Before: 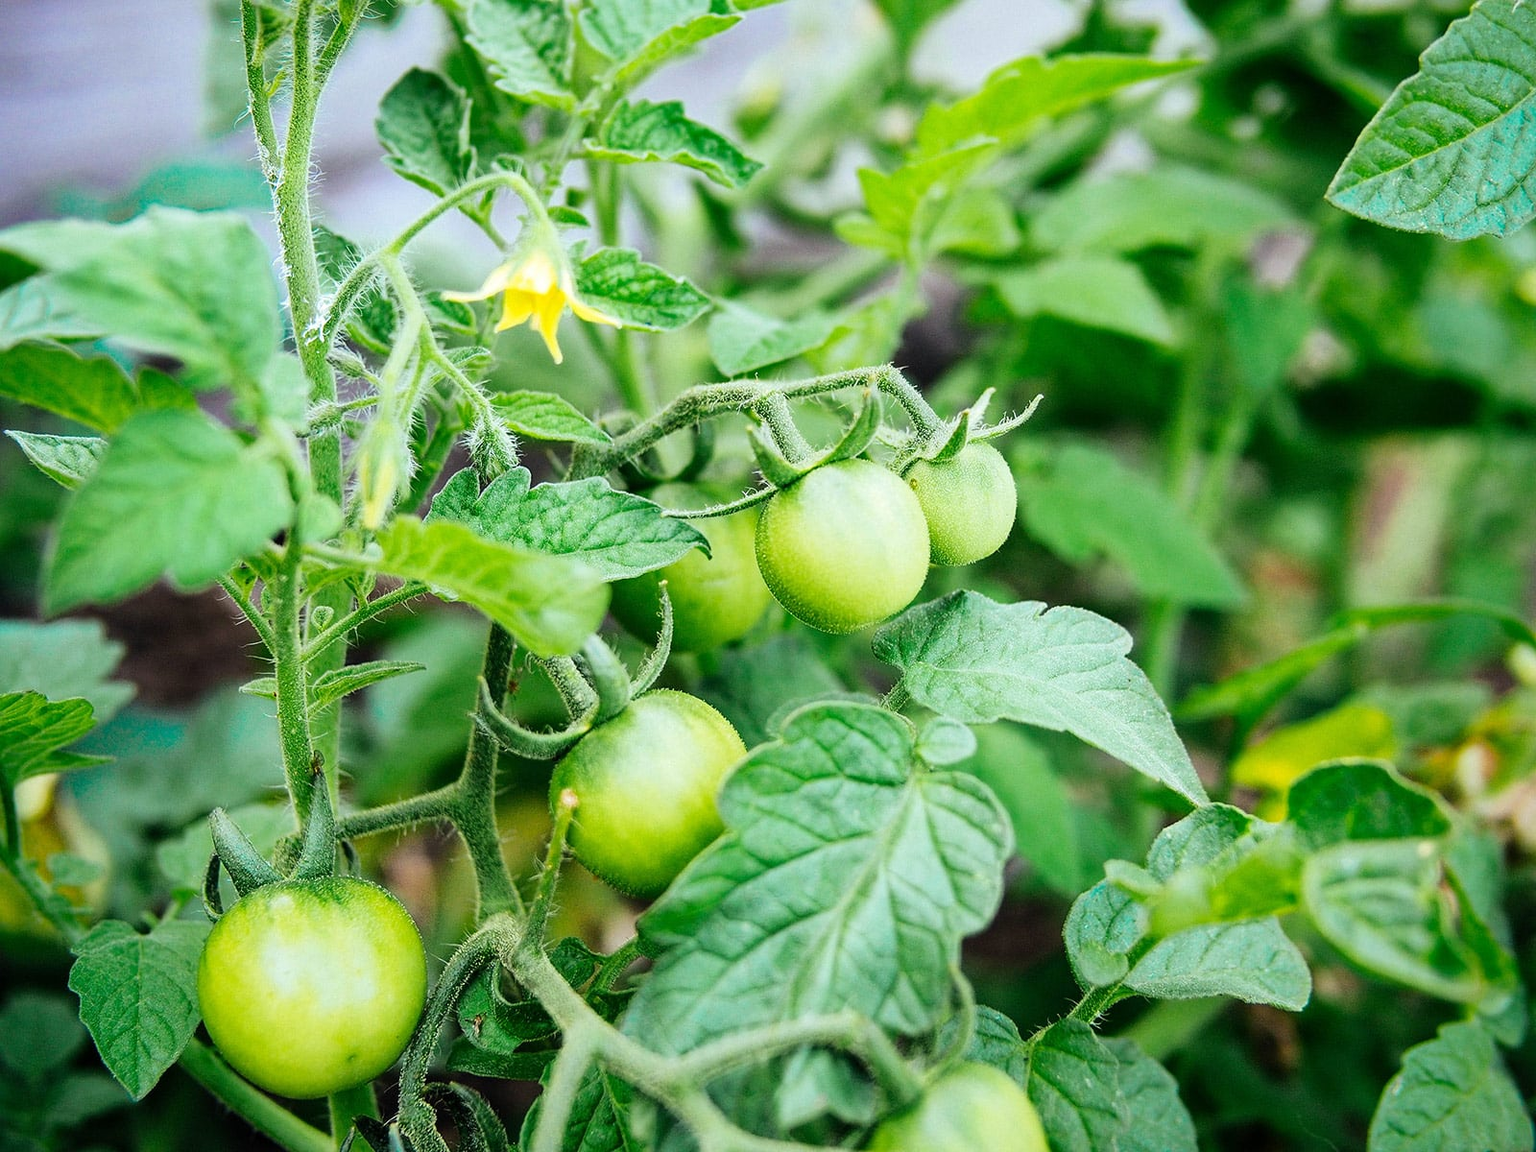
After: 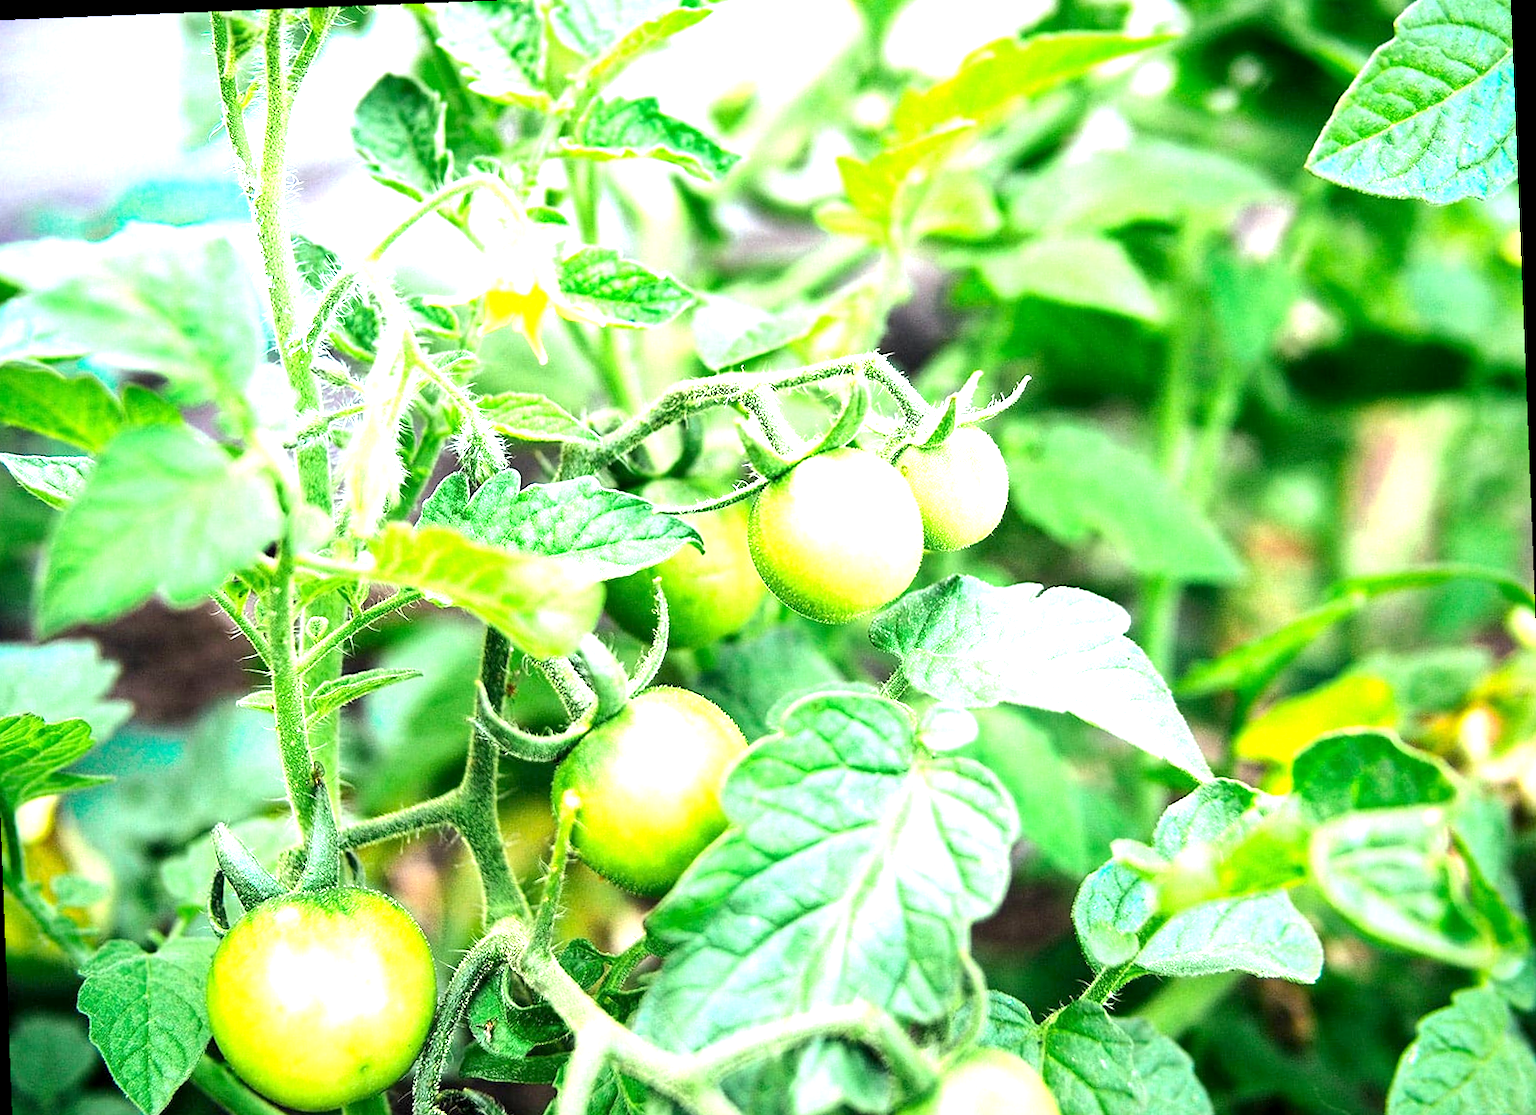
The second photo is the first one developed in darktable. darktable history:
exposure: black level correction 0.001, exposure 1.398 EV, compensate exposure bias true, compensate highlight preservation false
rotate and perspective: rotation -2.29°, automatic cropping off
crop: left 1.964%, top 3.251%, right 1.122%, bottom 4.933%
tone equalizer: on, module defaults
